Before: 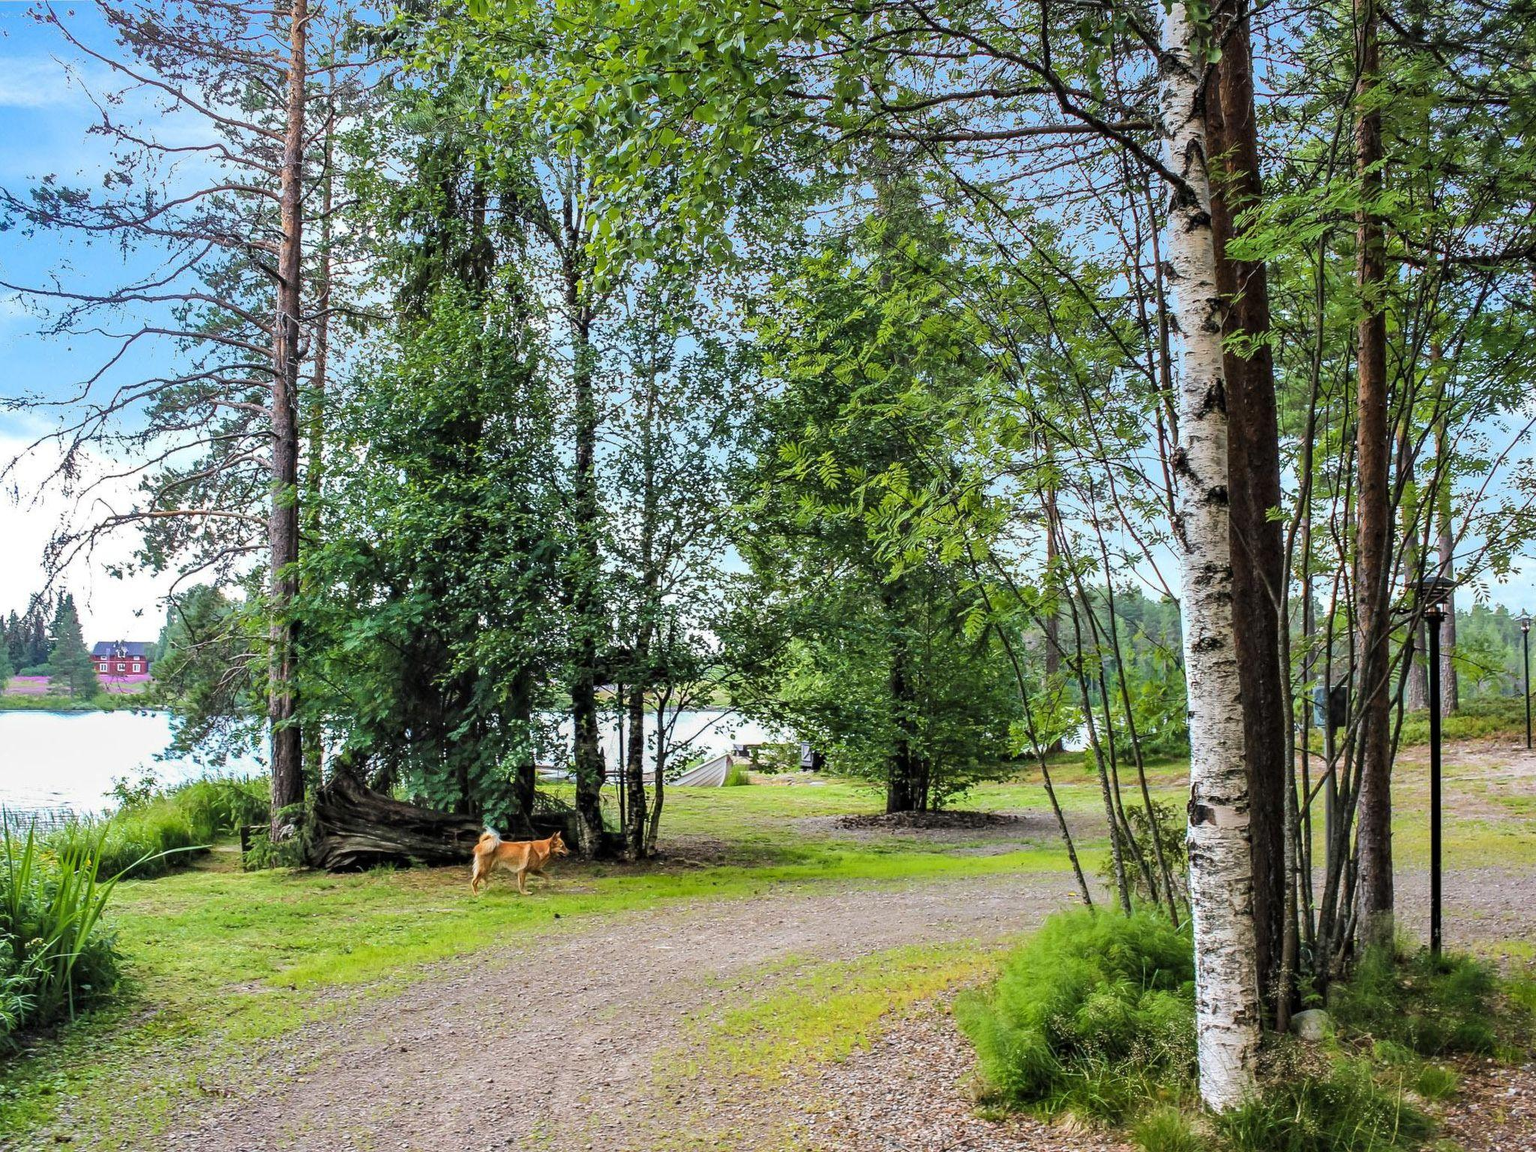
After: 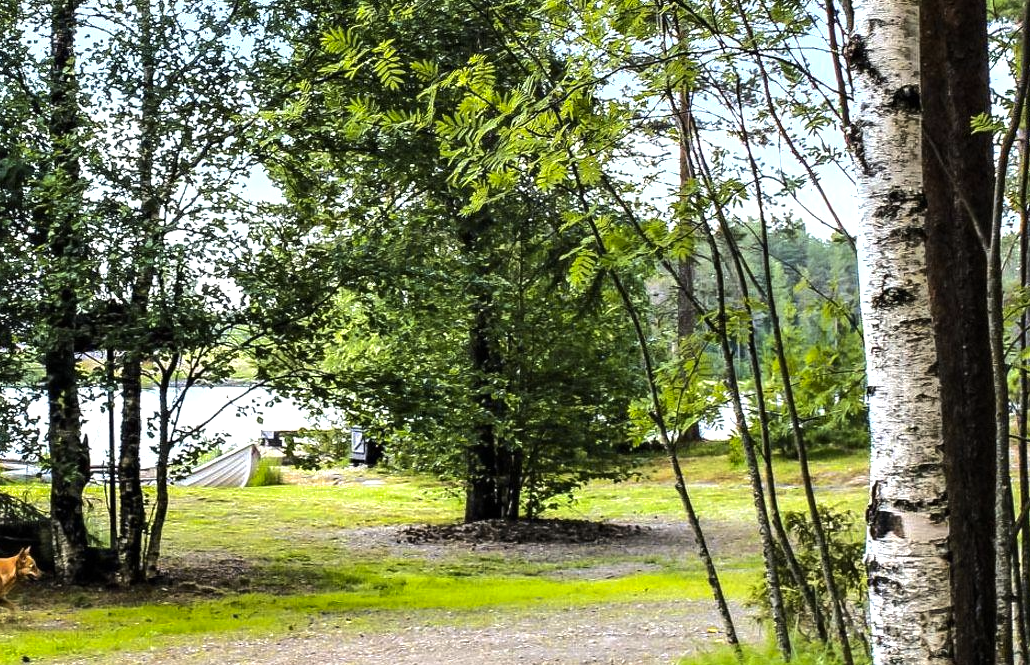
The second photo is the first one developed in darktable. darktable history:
exposure: compensate highlight preservation false
shadows and highlights: shadows 10, white point adjustment 1, highlights -40
color contrast: green-magenta contrast 0.8, blue-yellow contrast 1.1, unbound 0
crop: left 35.03%, top 36.625%, right 14.663%, bottom 20.057%
tone equalizer: -8 EV -0.75 EV, -7 EV -0.7 EV, -6 EV -0.6 EV, -5 EV -0.4 EV, -3 EV 0.4 EV, -2 EV 0.6 EV, -1 EV 0.7 EV, +0 EV 0.75 EV, edges refinement/feathering 500, mask exposure compensation -1.57 EV, preserve details no
